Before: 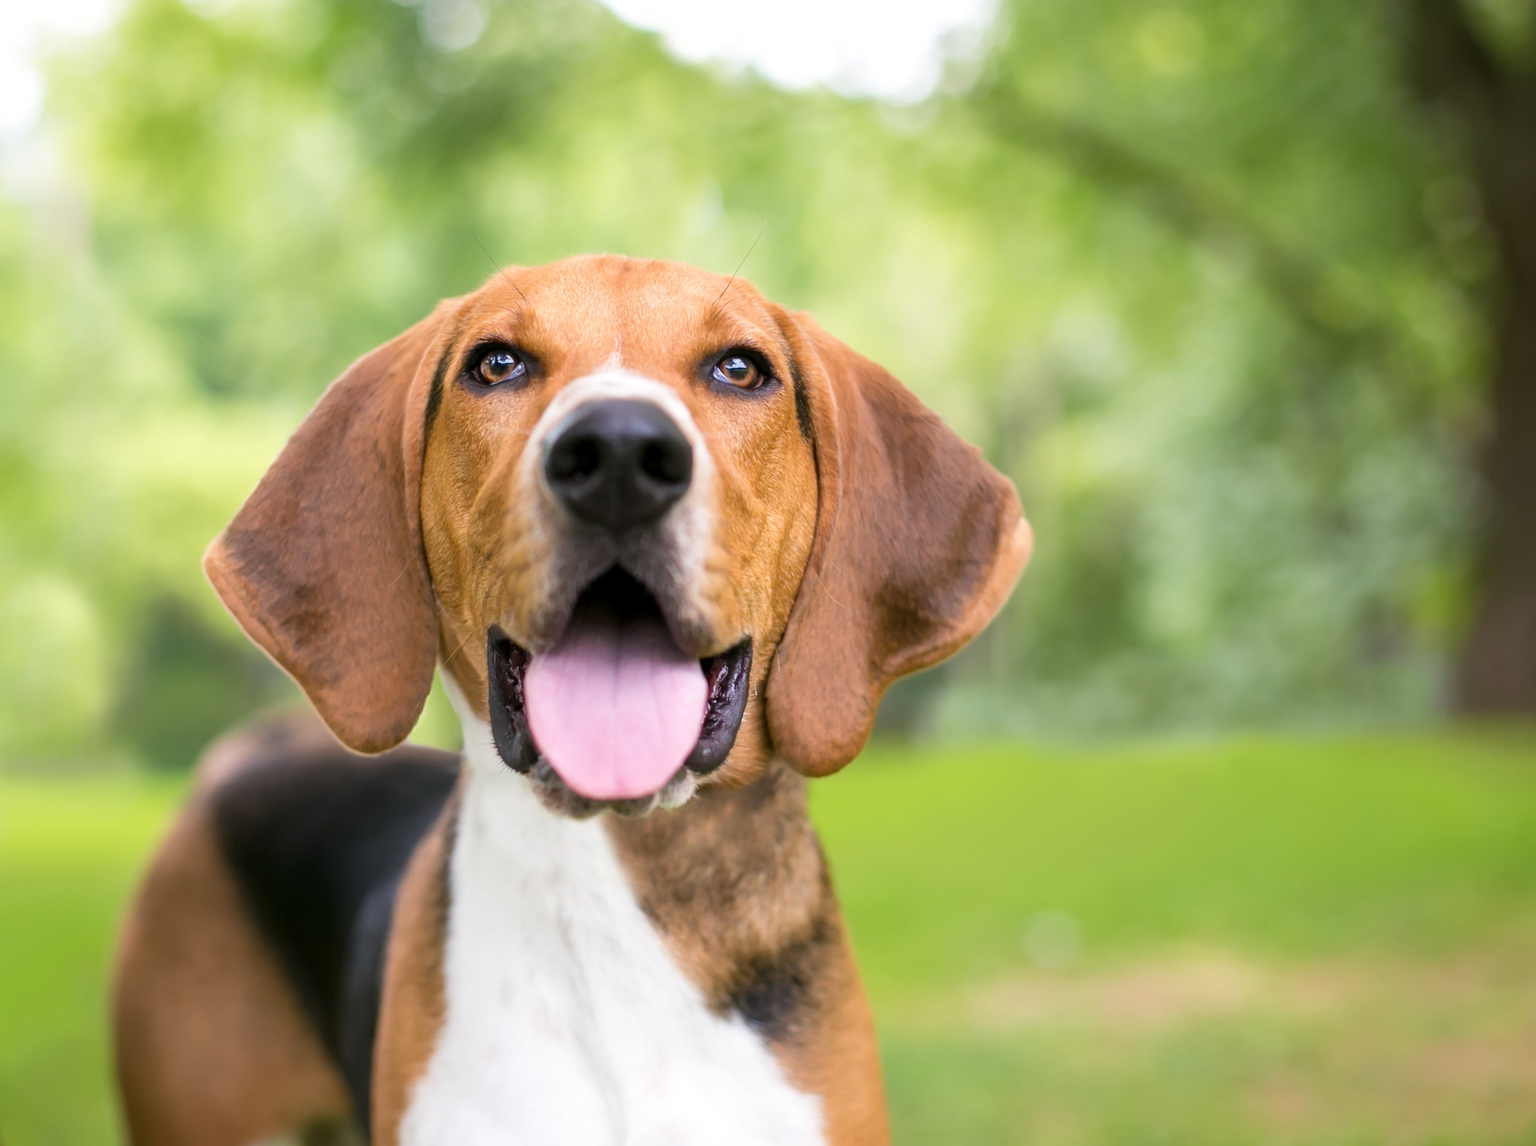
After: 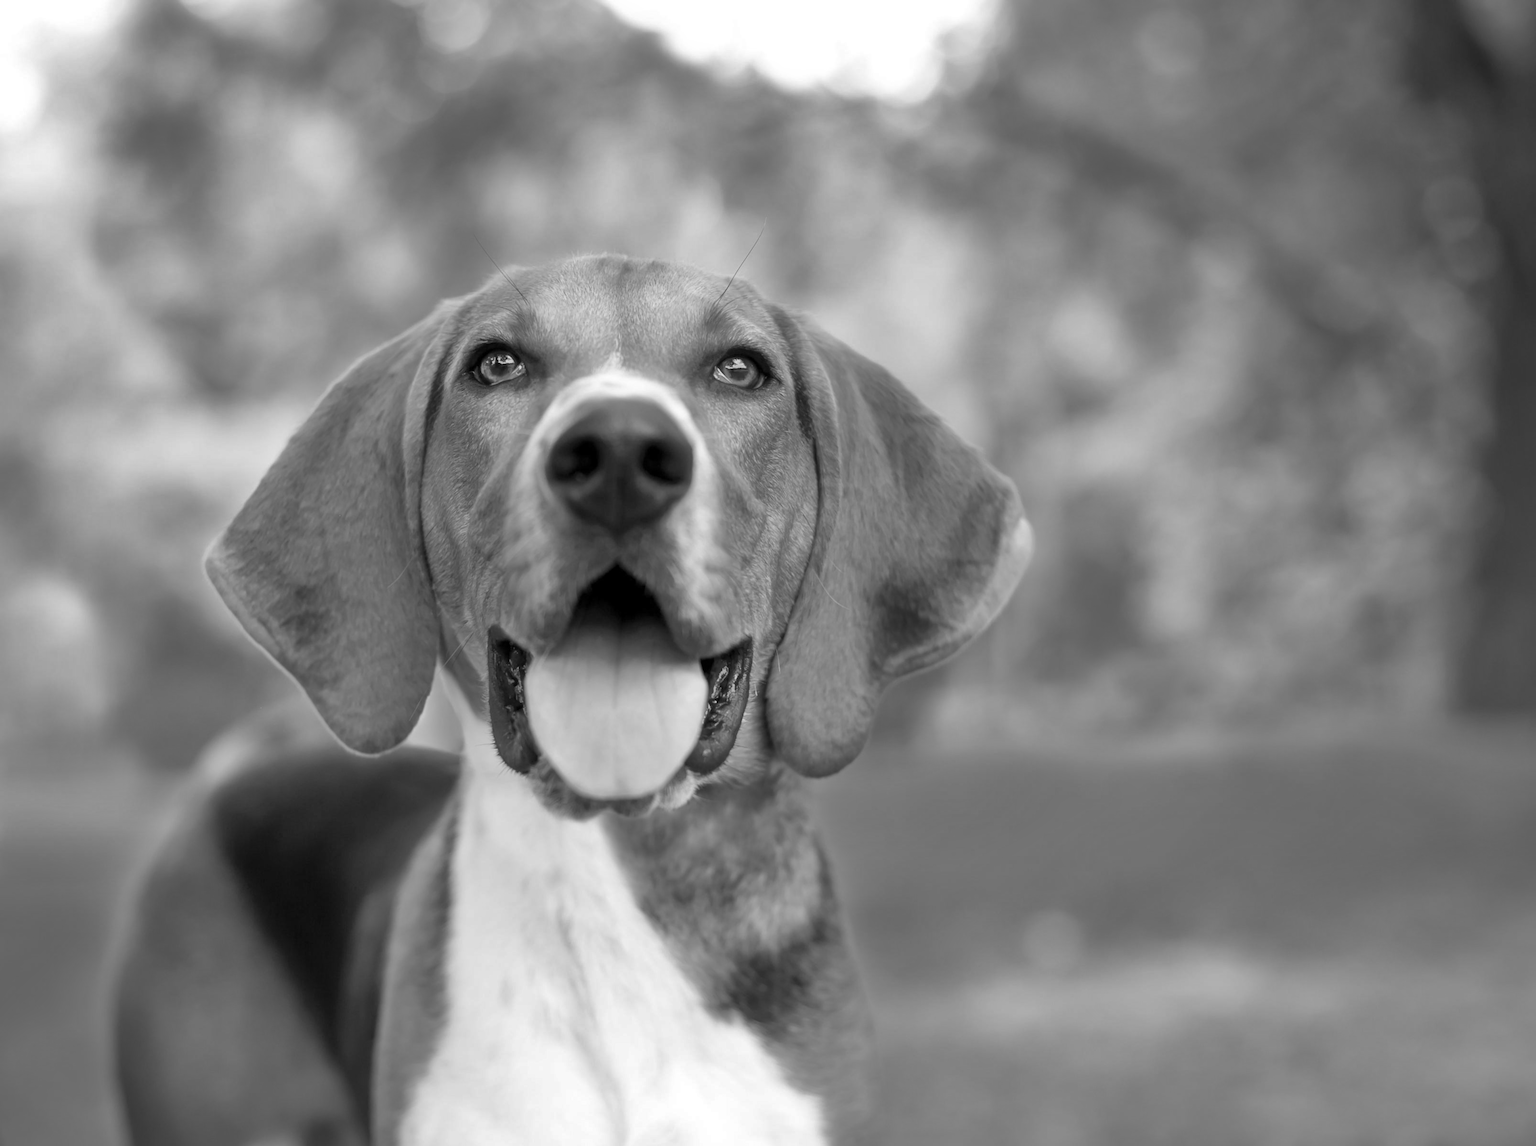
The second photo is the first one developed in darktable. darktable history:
monochrome: a 0, b 0, size 0.5, highlights 0.57
shadows and highlights: on, module defaults
